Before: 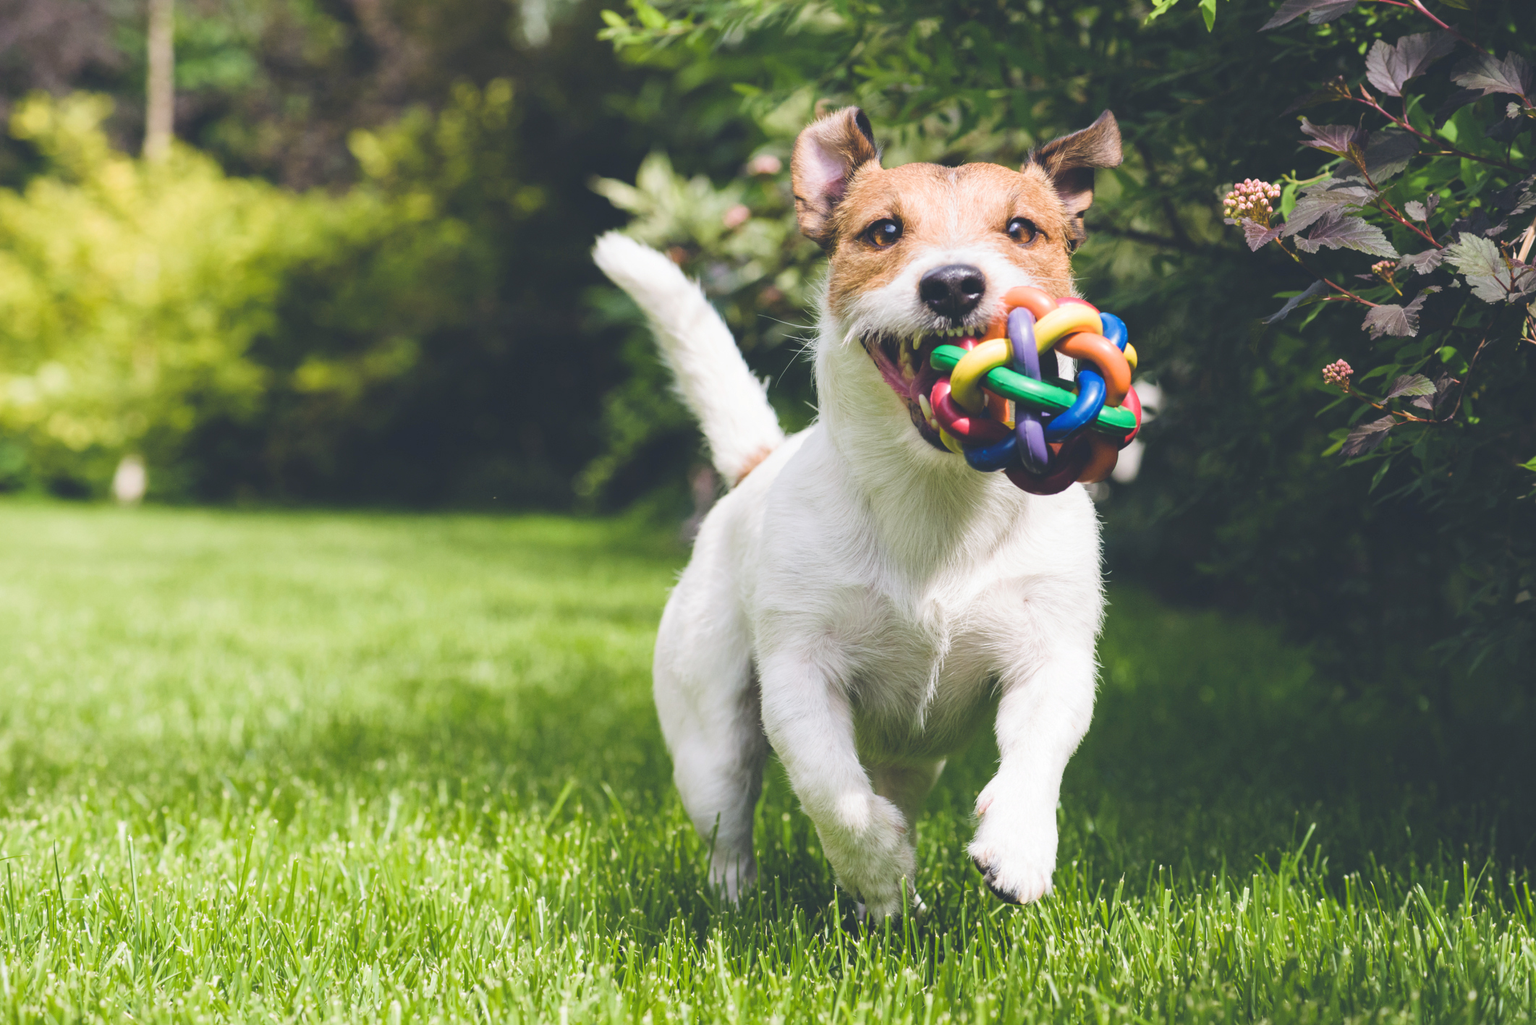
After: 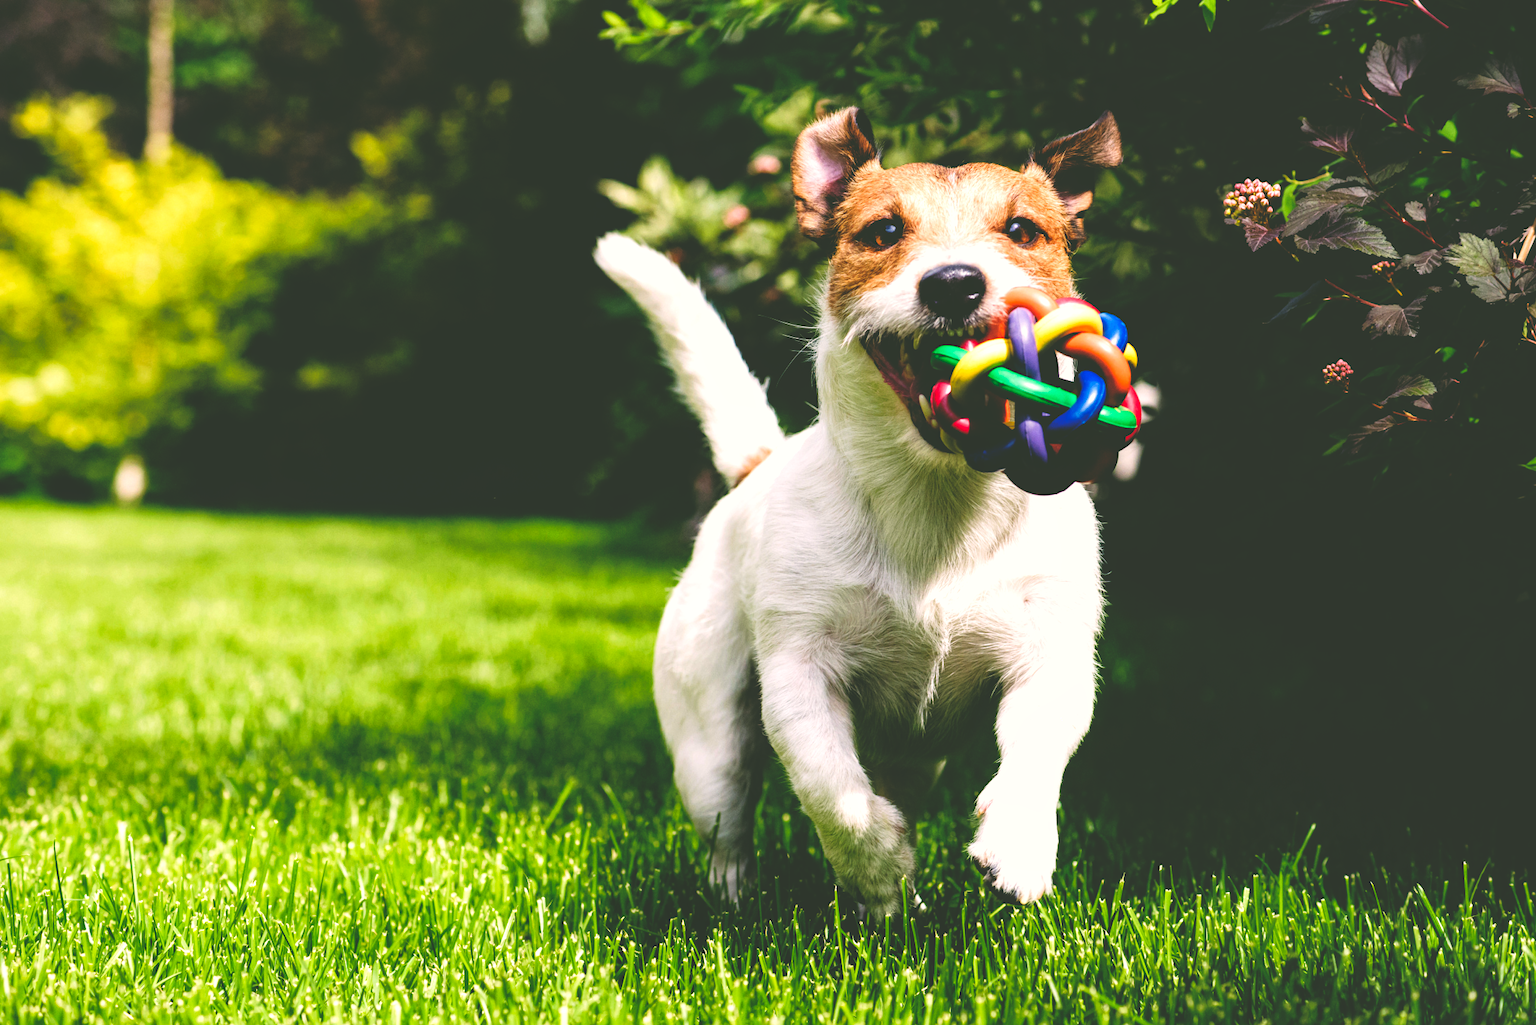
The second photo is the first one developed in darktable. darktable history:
base curve: curves: ch0 [(0, 0.036) (0.083, 0.04) (0.804, 1)], preserve colors none
color correction: highlights a* 4.02, highlights b* 4.98, shadows a* -7.55, shadows b* 4.98
local contrast: highlights 100%, shadows 100%, detail 120%, midtone range 0.2
